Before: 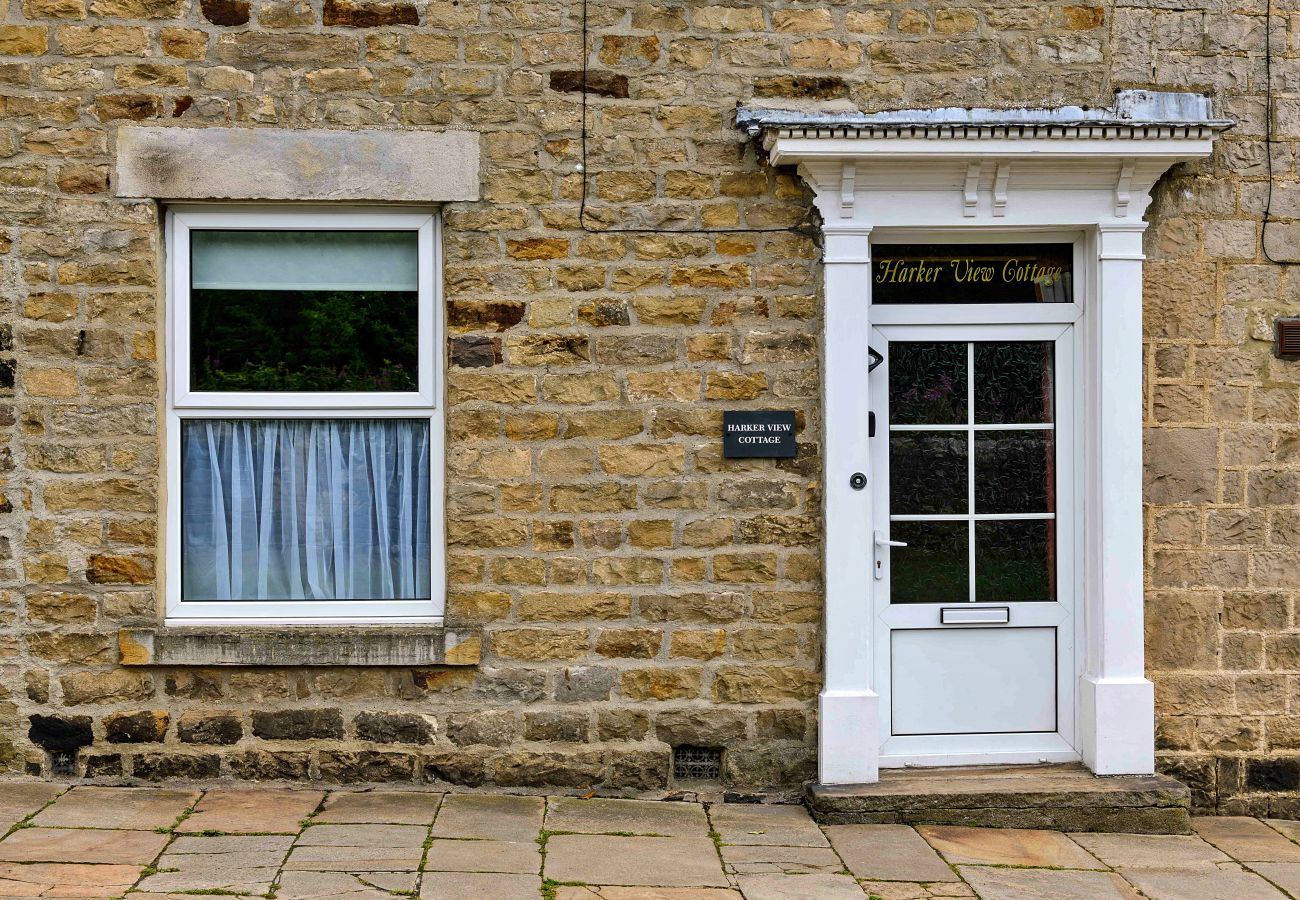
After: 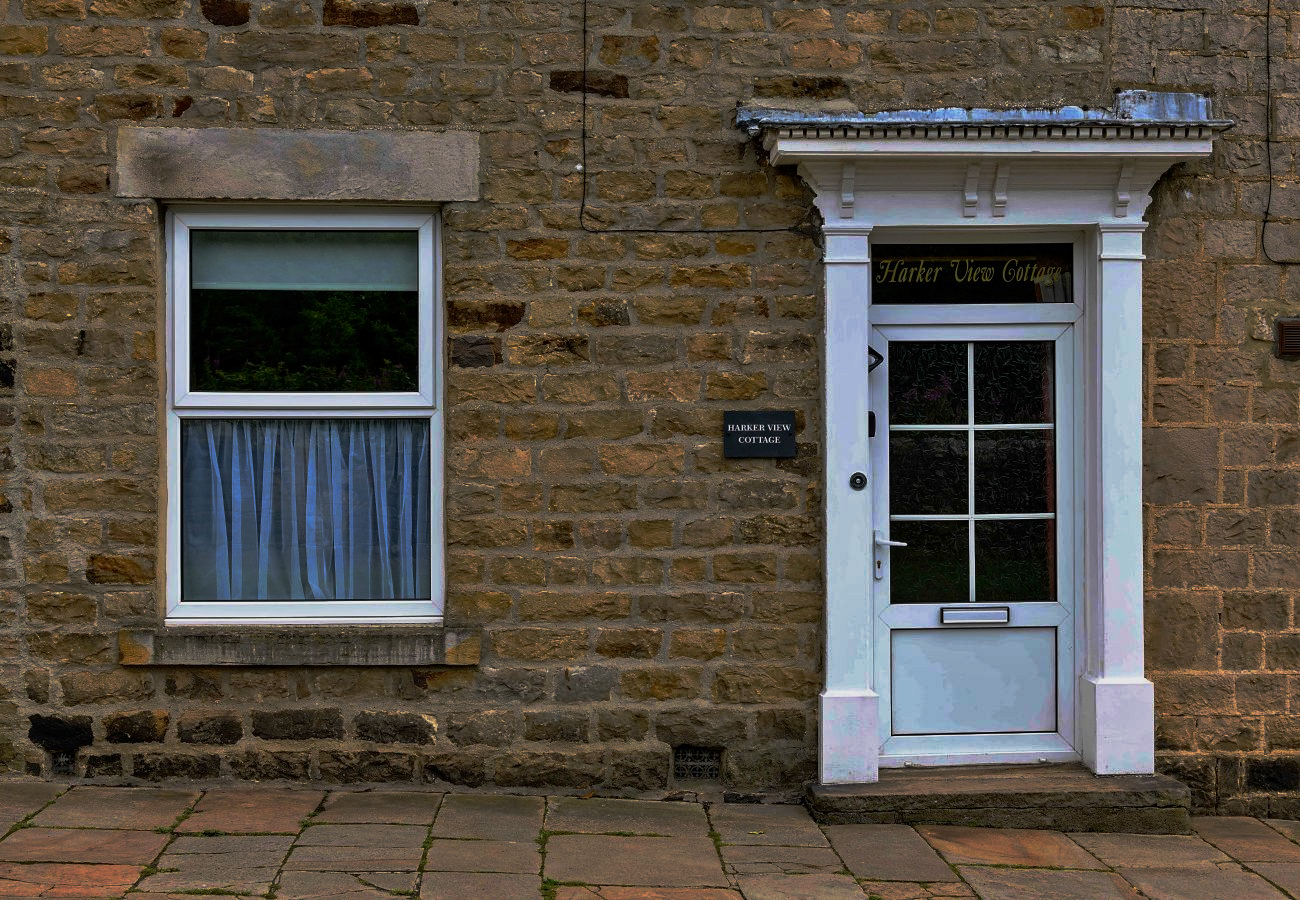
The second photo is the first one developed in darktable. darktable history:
base curve: curves: ch0 [(0, 0) (0.564, 0.291) (0.802, 0.731) (1, 1)], preserve colors none
shadows and highlights: radius 120.35, shadows 21.73, white point adjustment -9.54, highlights -12.77, highlights color adjustment 31.55%, soften with gaussian
